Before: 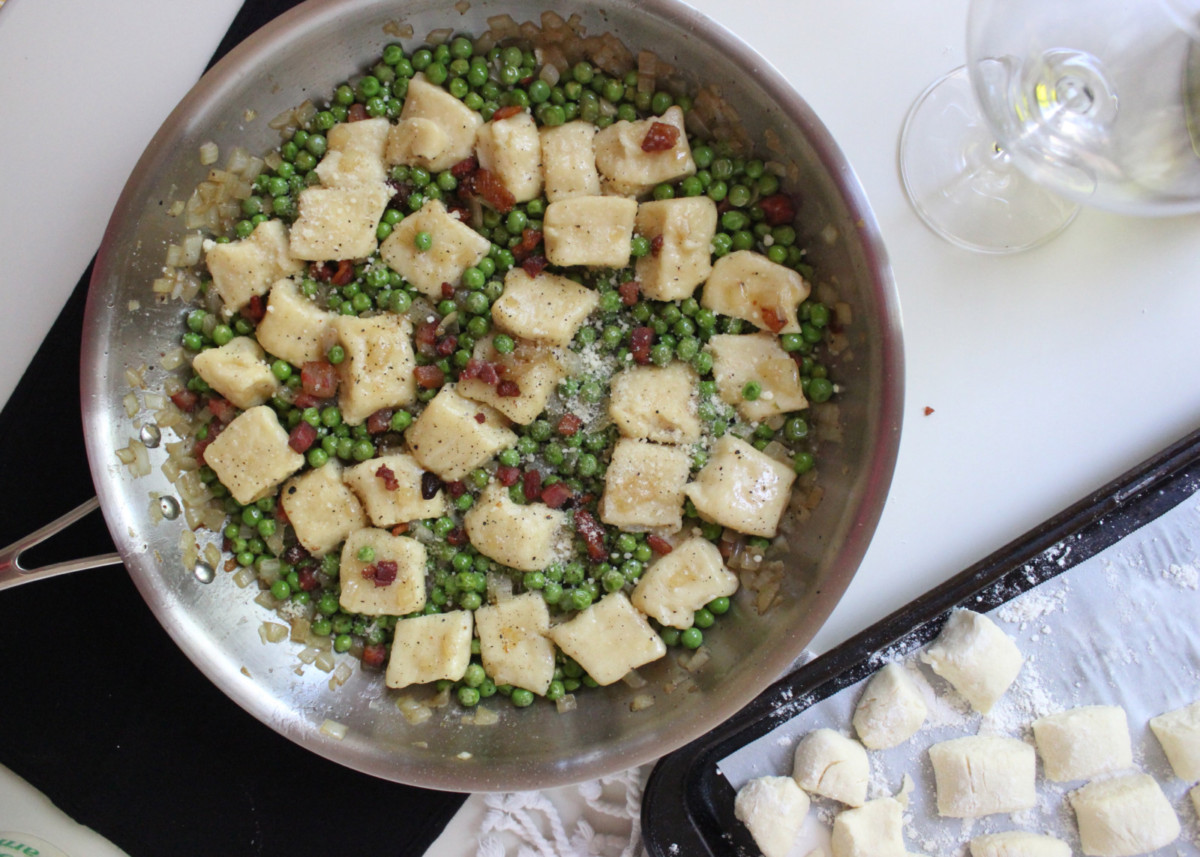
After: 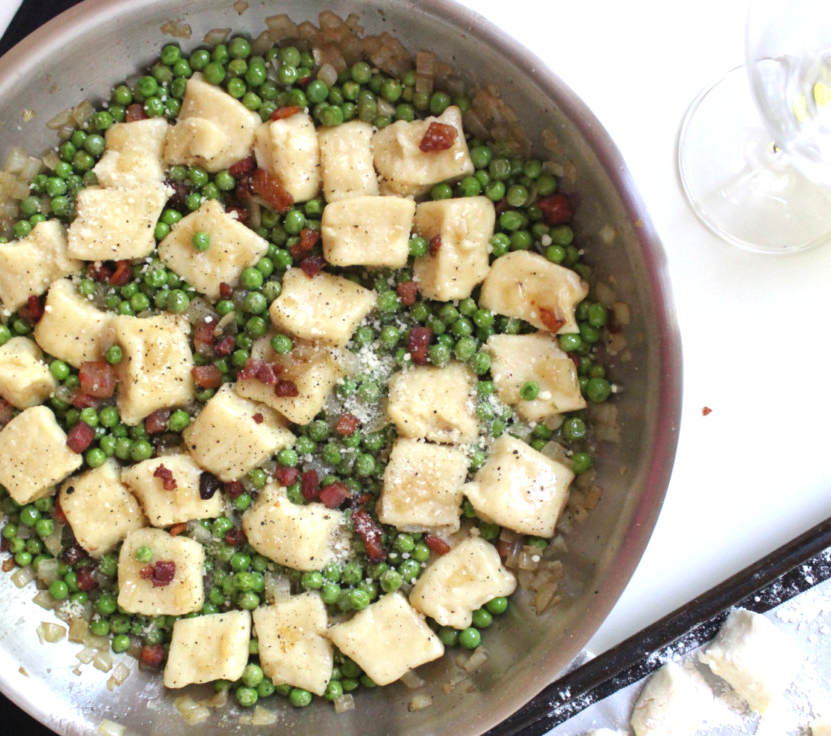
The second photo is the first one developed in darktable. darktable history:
exposure: exposure 0.605 EV, compensate highlight preservation false
crop: left 18.51%, right 12.207%, bottom 14.095%
